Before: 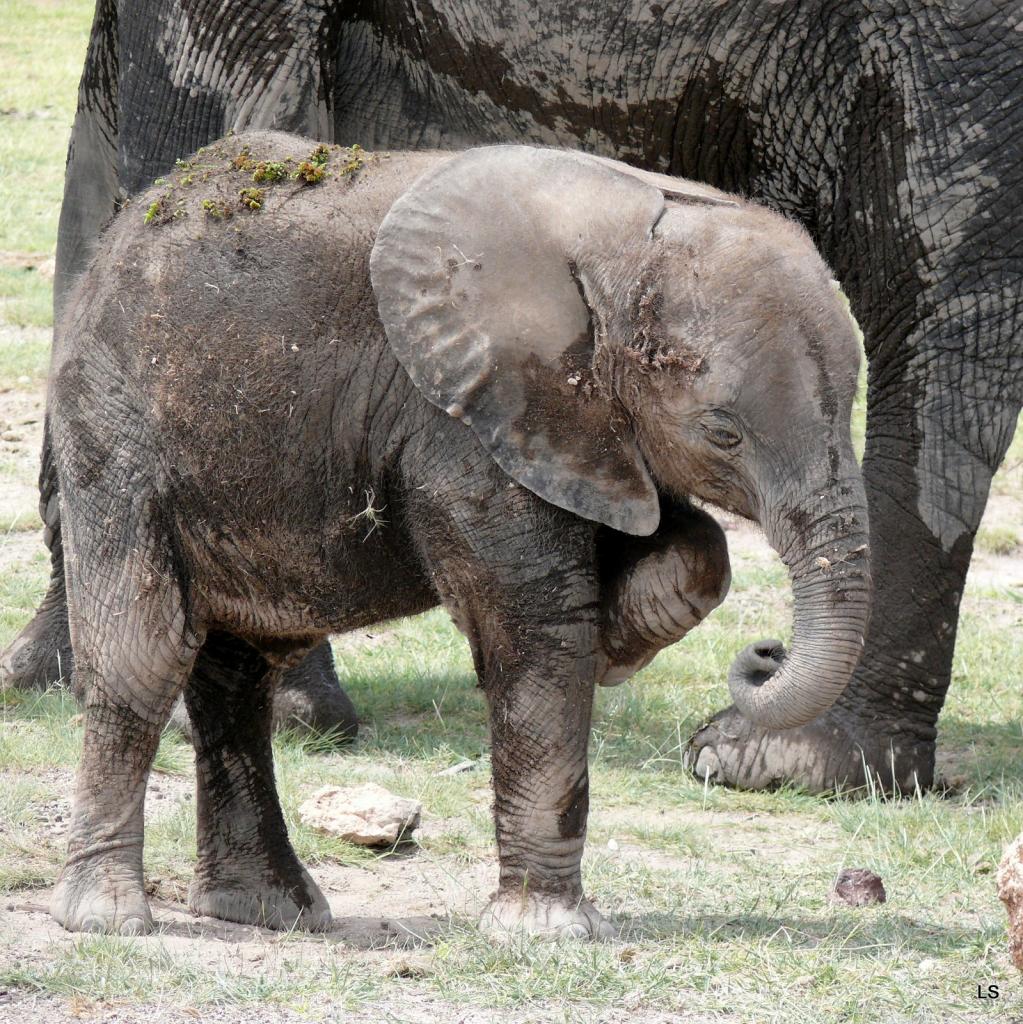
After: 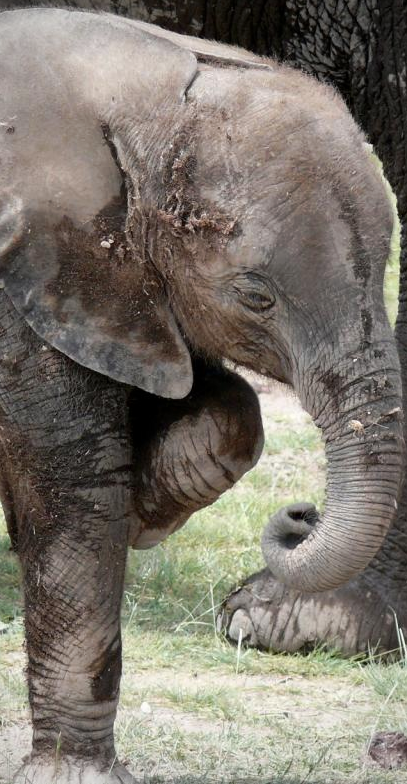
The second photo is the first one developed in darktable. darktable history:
vignetting: on, module defaults
contrast brightness saturation: contrast 0.03, brightness -0.04
crop: left 45.721%, top 13.393%, right 14.118%, bottom 10.01%
tone curve: curves: ch0 [(0, 0) (0.003, 0.003) (0.011, 0.011) (0.025, 0.025) (0.044, 0.044) (0.069, 0.068) (0.1, 0.098) (0.136, 0.134) (0.177, 0.175) (0.224, 0.221) (0.277, 0.273) (0.335, 0.33) (0.399, 0.393) (0.468, 0.461) (0.543, 0.546) (0.623, 0.625) (0.709, 0.711) (0.801, 0.802) (0.898, 0.898) (1, 1)], preserve colors none
